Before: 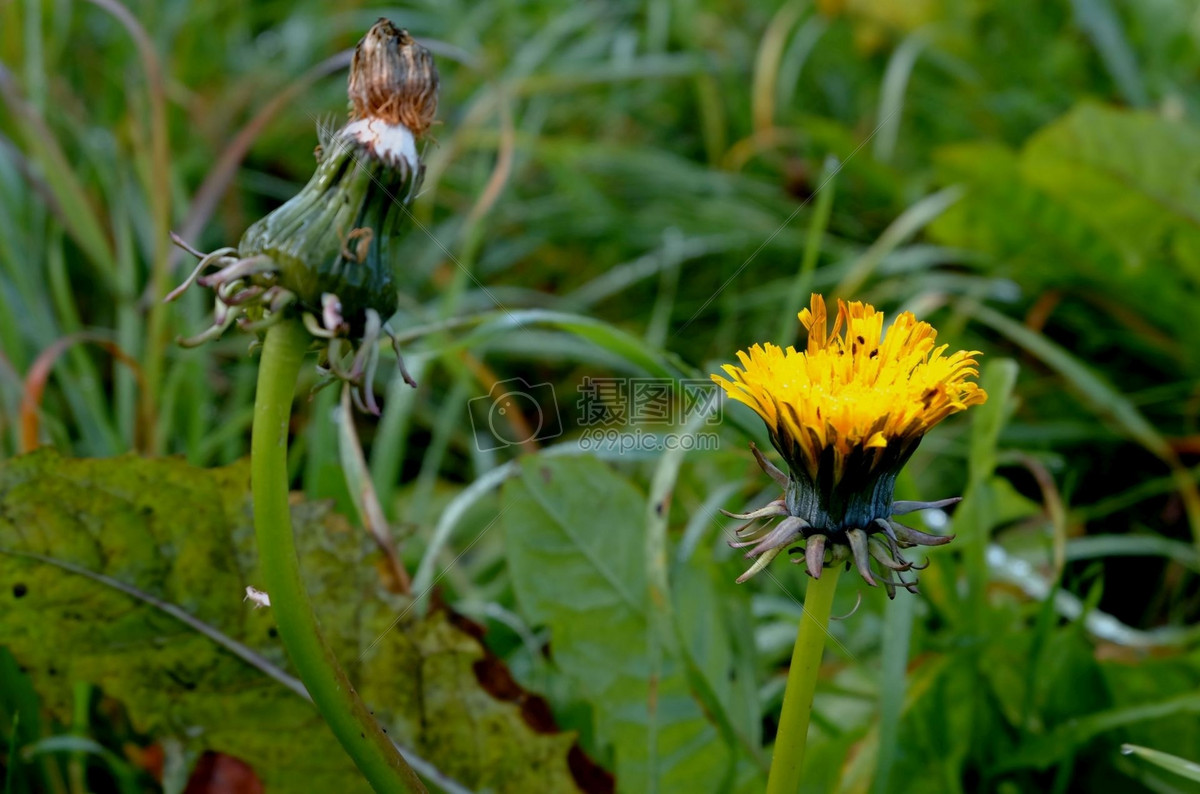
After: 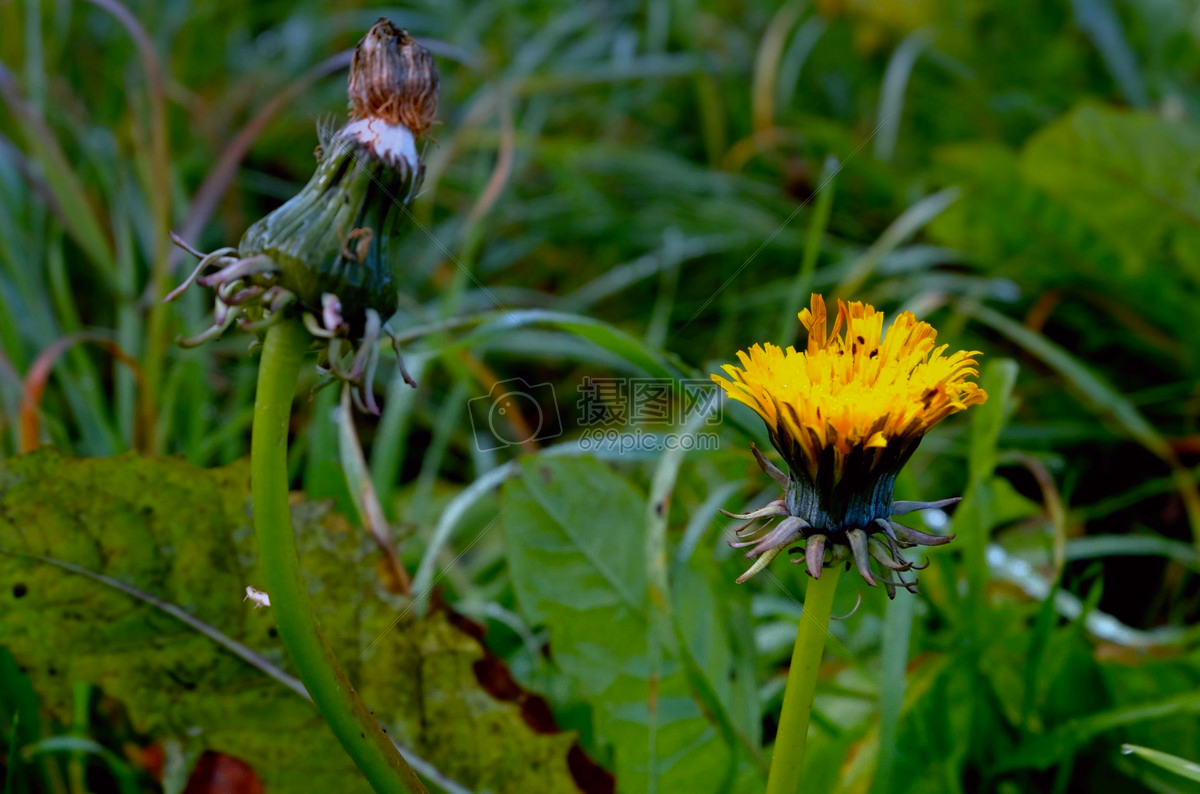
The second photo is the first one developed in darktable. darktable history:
graduated density: hue 238.83°, saturation 50%
color balance: lift [1, 1.001, 0.999, 1.001], gamma [1, 1.004, 1.007, 0.993], gain [1, 0.991, 0.987, 1.013], contrast 7.5%, contrast fulcrum 10%, output saturation 115%
